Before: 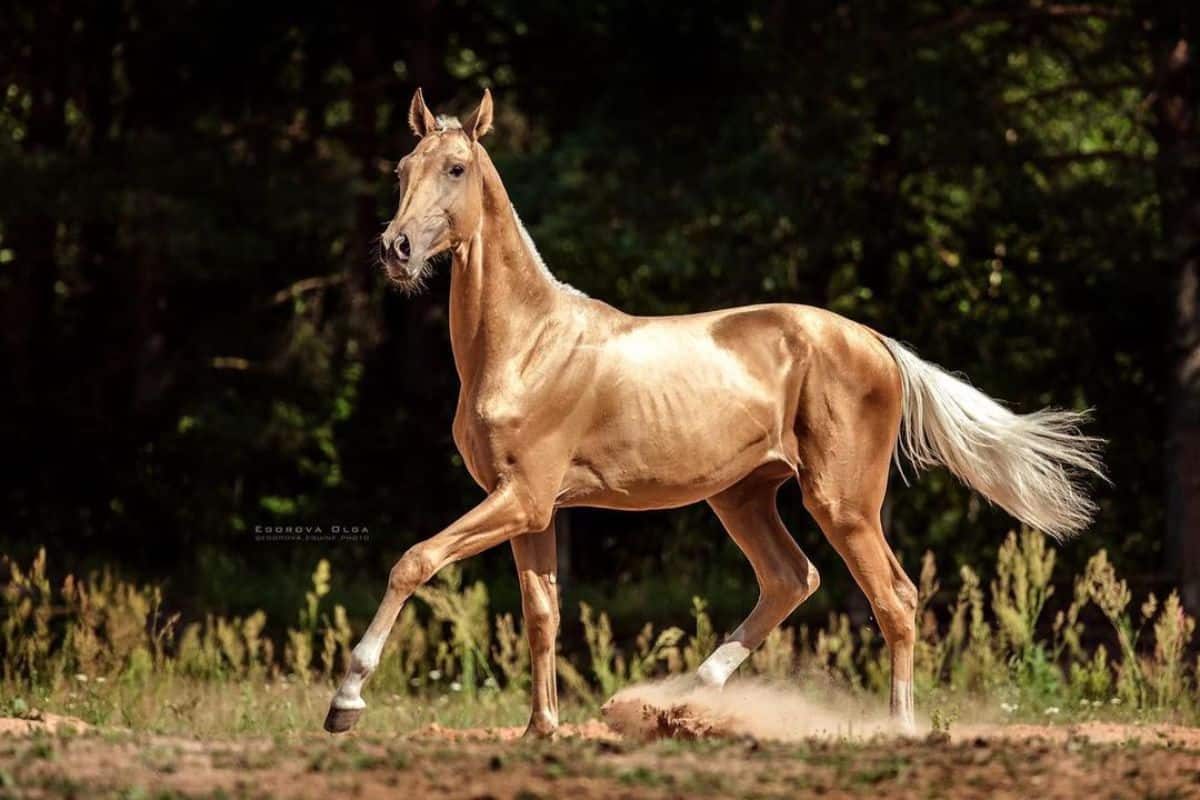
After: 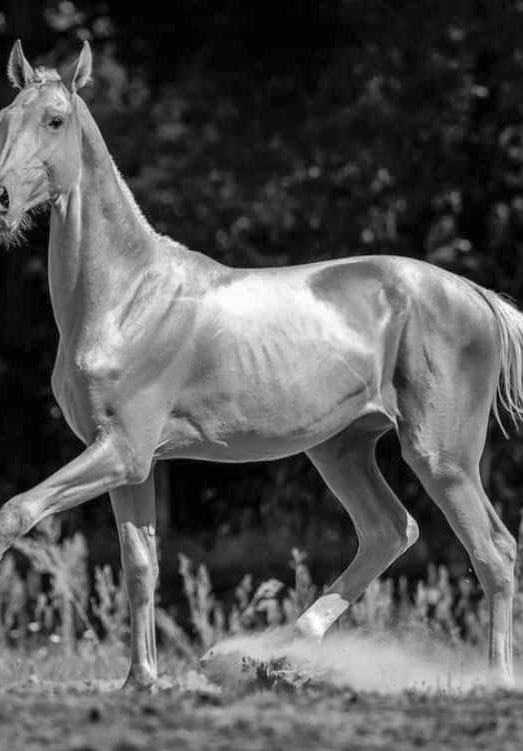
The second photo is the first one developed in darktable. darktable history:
contrast brightness saturation: saturation -0.987
shadows and highlights: highlights color adjustment 78.13%
crop: left 33.464%, top 6.042%, right 22.915%
